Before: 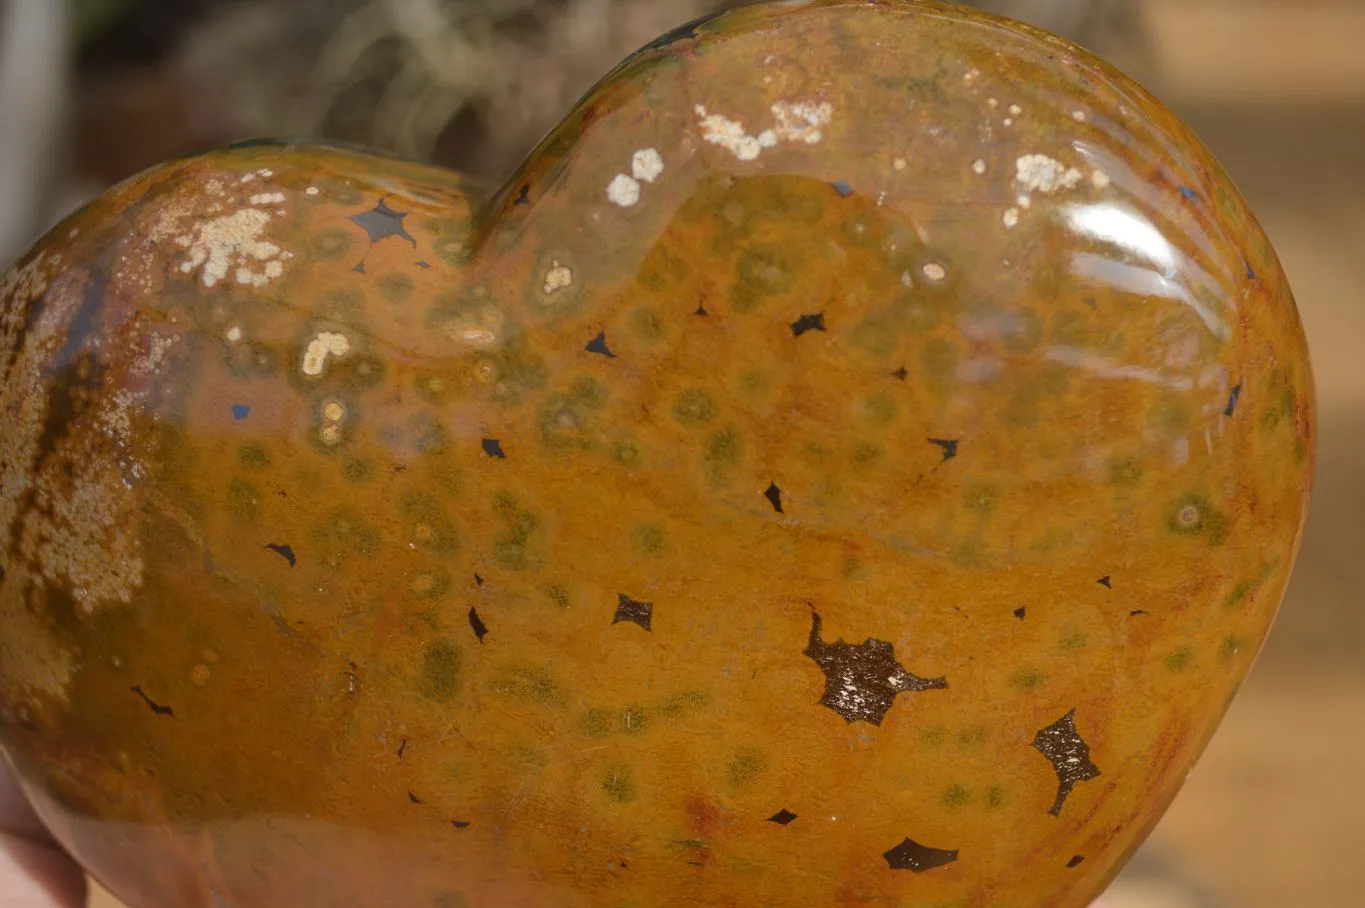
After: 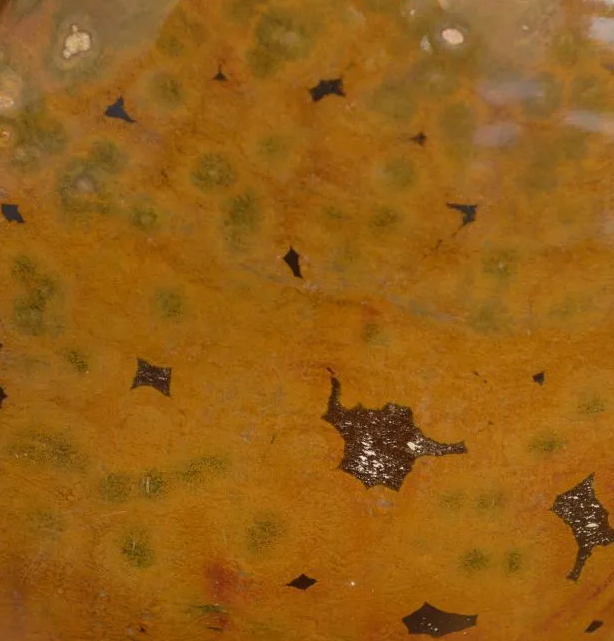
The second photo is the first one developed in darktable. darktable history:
crop: left 35.304%, top 25.988%, right 19.697%, bottom 3.385%
